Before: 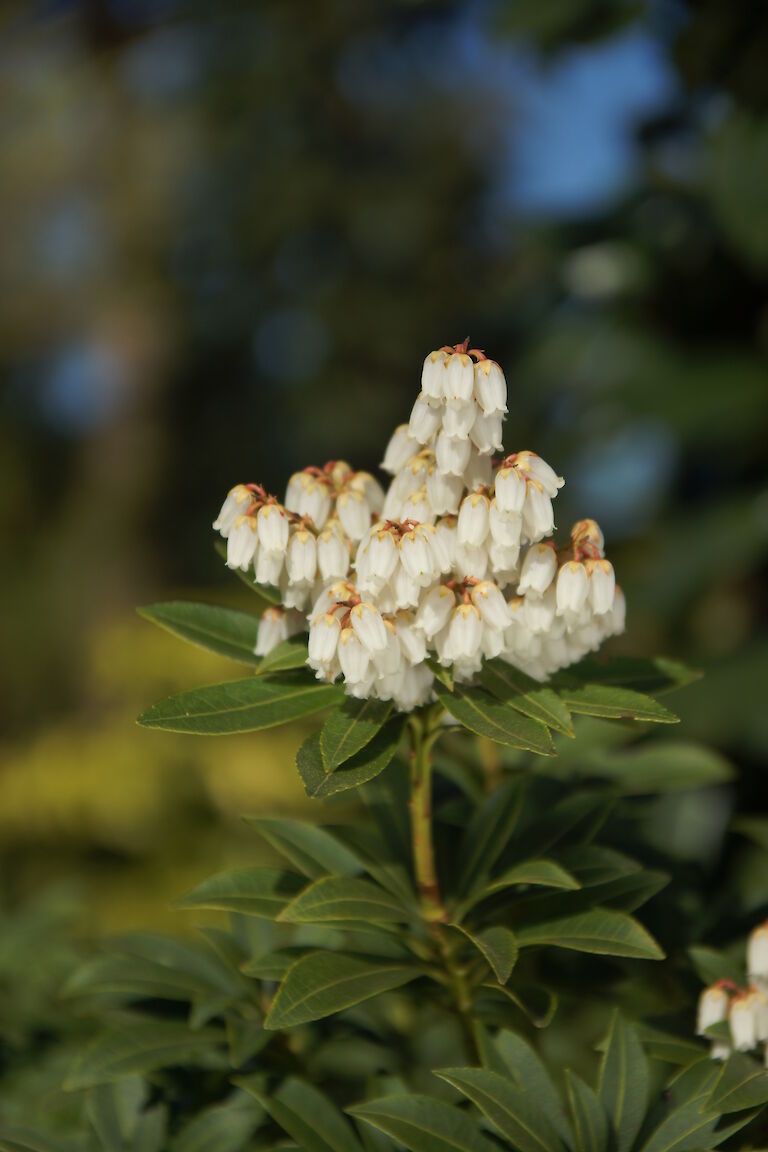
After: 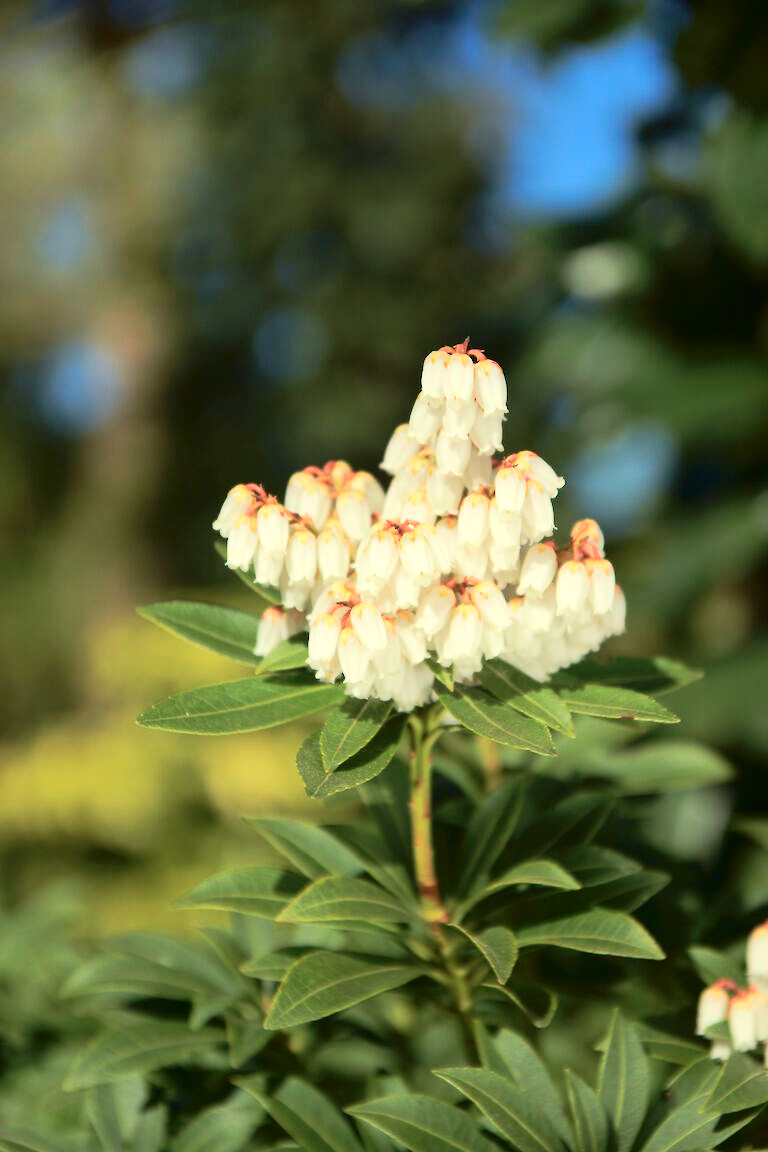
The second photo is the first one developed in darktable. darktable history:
tone curve: curves: ch0 [(0, 0) (0.128, 0.068) (0.292, 0.274) (0.453, 0.507) (0.653, 0.717) (0.785, 0.817) (0.995, 0.917)]; ch1 [(0, 0) (0.384, 0.365) (0.463, 0.447) (0.486, 0.474) (0.503, 0.497) (0.52, 0.525) (0.559, 0.591) (0.583, 0.623) (0.672, 0.699) (0.766, 0.773) (1, 1)]; ch2 [(0, 0) (0.374, 0.344) (0.446, 0.443) (0.501, 0.5) (0.527, 0.549) (0.565, 0.582) (0.624, 0.632) (1, 1)], color space Lab, independent channels, preserve colors none
exposure: black level correction -0.002, exposure 1.115 EV, compensate highlight preservation false
color zones: curves: ch0 [(0, 0.5) (0.143, 0.5) (0.286, 0.5) (0.429, 0.495) (0.571, 0.437) (0.714, 0.44) (0.857, 0.496) (1, 0.5)]
